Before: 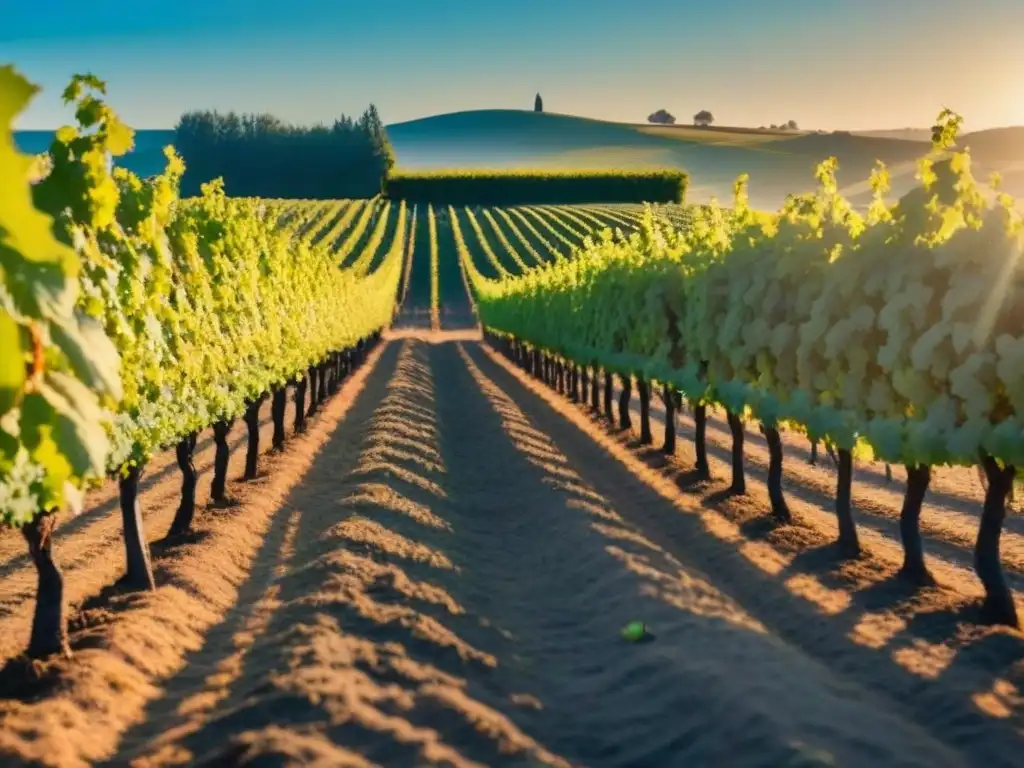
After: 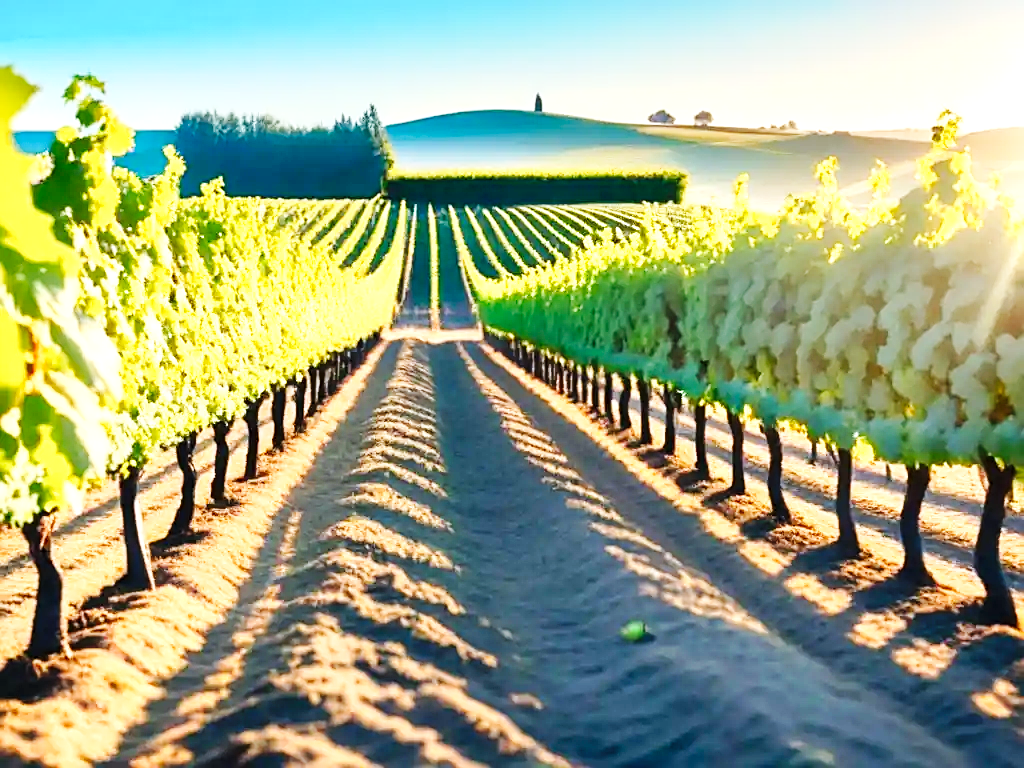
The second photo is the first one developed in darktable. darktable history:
exposure: black level correction 0.001, exposure 1.116 EV, compensate highlight preservation false
base curve: curves: ch0 [(0, 0) (0.032, 0.025) (0.121, 0.166) (0.206, 0.329) (0.605, 0.79) (1, 1)], preserve colors none
white balance: red 0.974, blue 1.044
sharpen: on, module defaults
